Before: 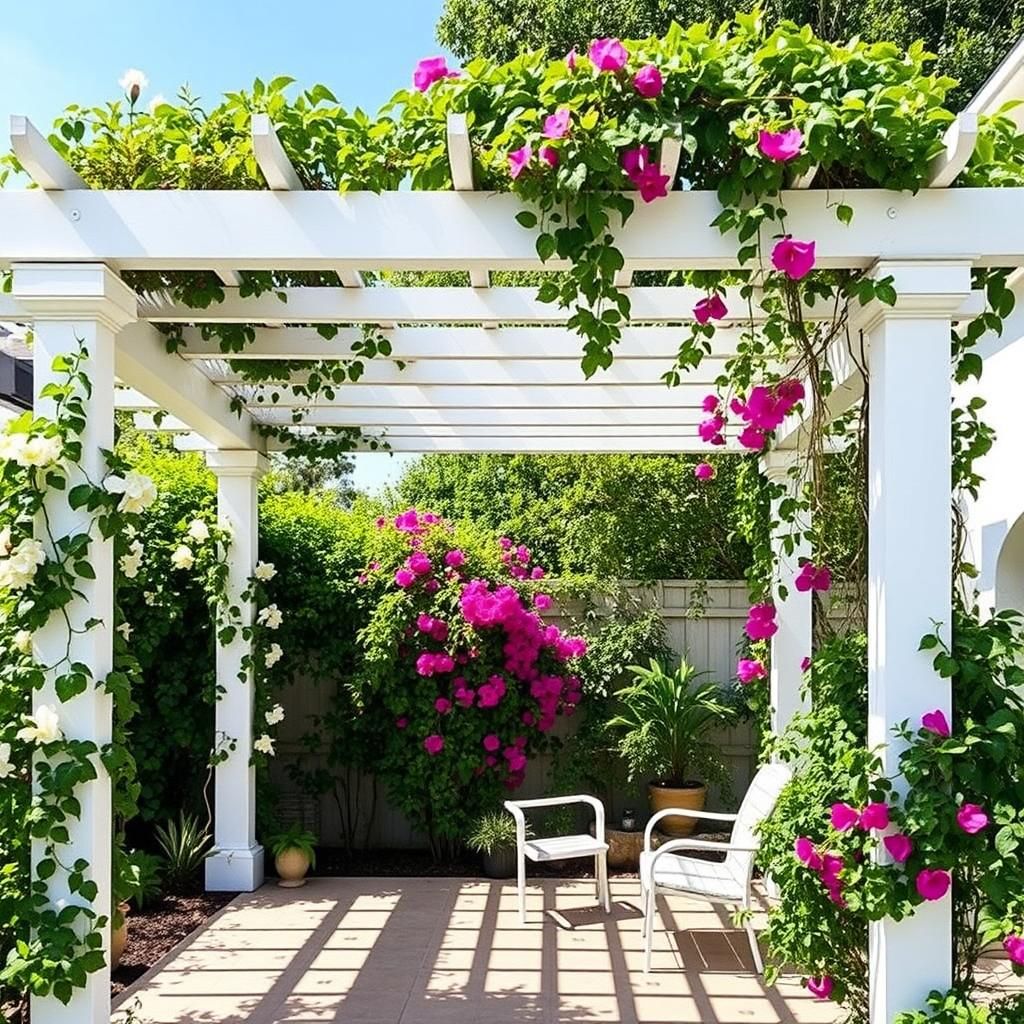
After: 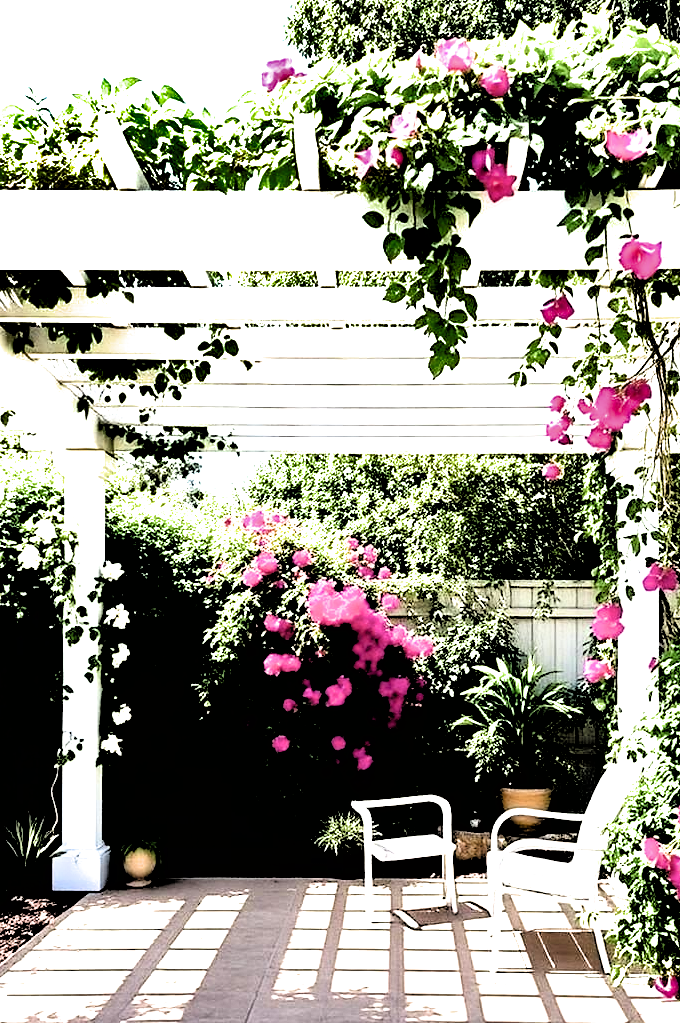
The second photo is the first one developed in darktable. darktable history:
filmic rgb: black relative exposure -1 EV, white relative exposure 2.08 EV, hardness 1.52, contrast 2.238, color science v6 (2022)
shadows and highlights: radius 107.55, shadows 45.29, highlights -66.91, low approximation 0.01, soften with gaussian
crop and rotate: left 15.017%, right 18.536%
exposure: black level correction 0, exposure 0.9 EV, compensate highlight preservation false
